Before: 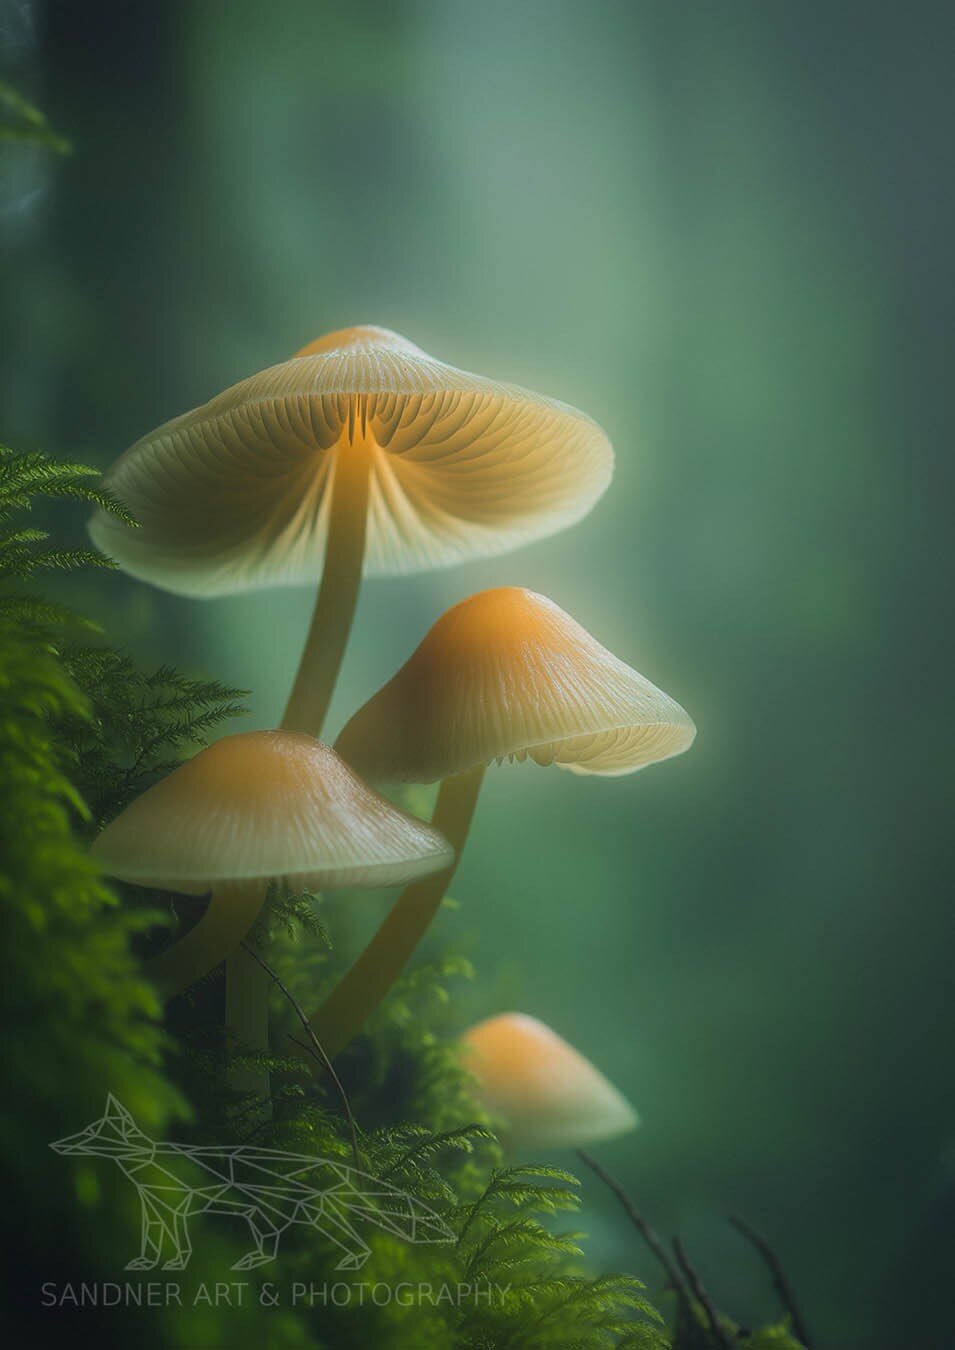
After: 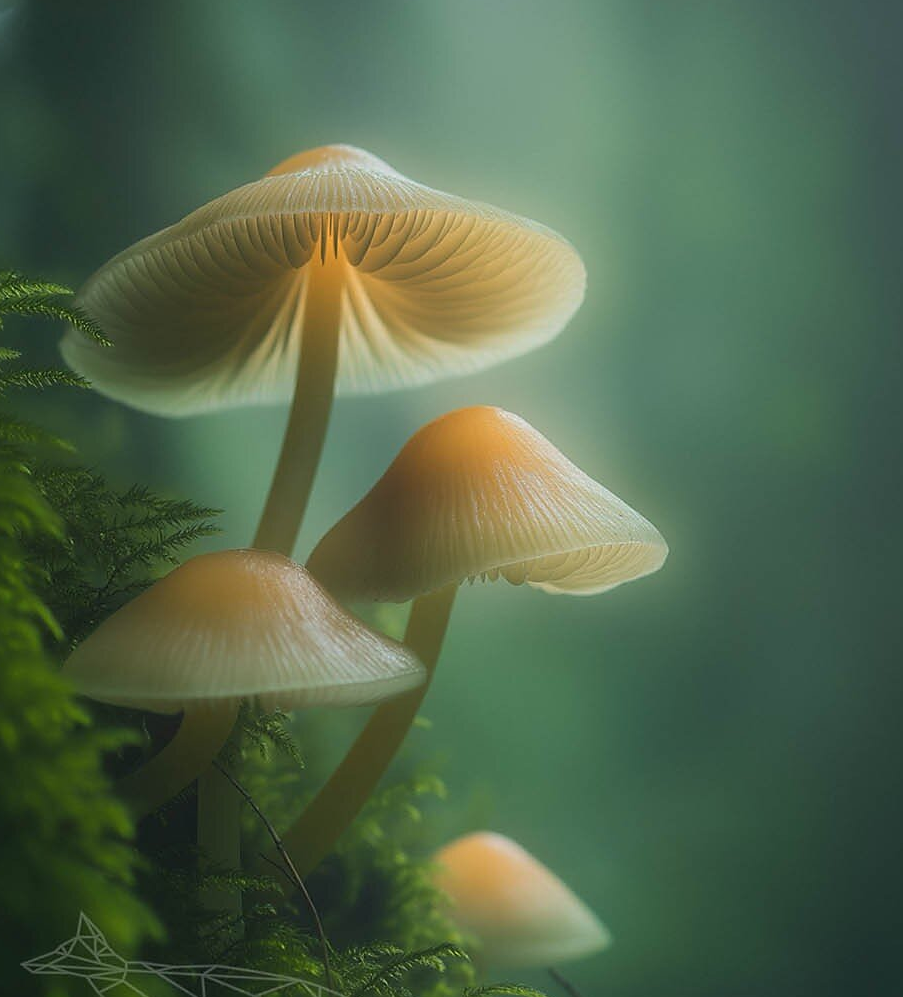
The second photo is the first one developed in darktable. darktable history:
sharpen: radius 1.841, amount 0.416, threshold 1.689
color zones: curves: ch1 [(0, 0.469) (0.01, 0.469) (0.12, 0.446) (0.248, 0.469) (0.5, 0.5) (0.748, 0.5) (0.99, 0.469) (1, 0.469)]
crop and rotate: left 2.965%, top 13.45%, right 2.455%, bottom 12.679%
